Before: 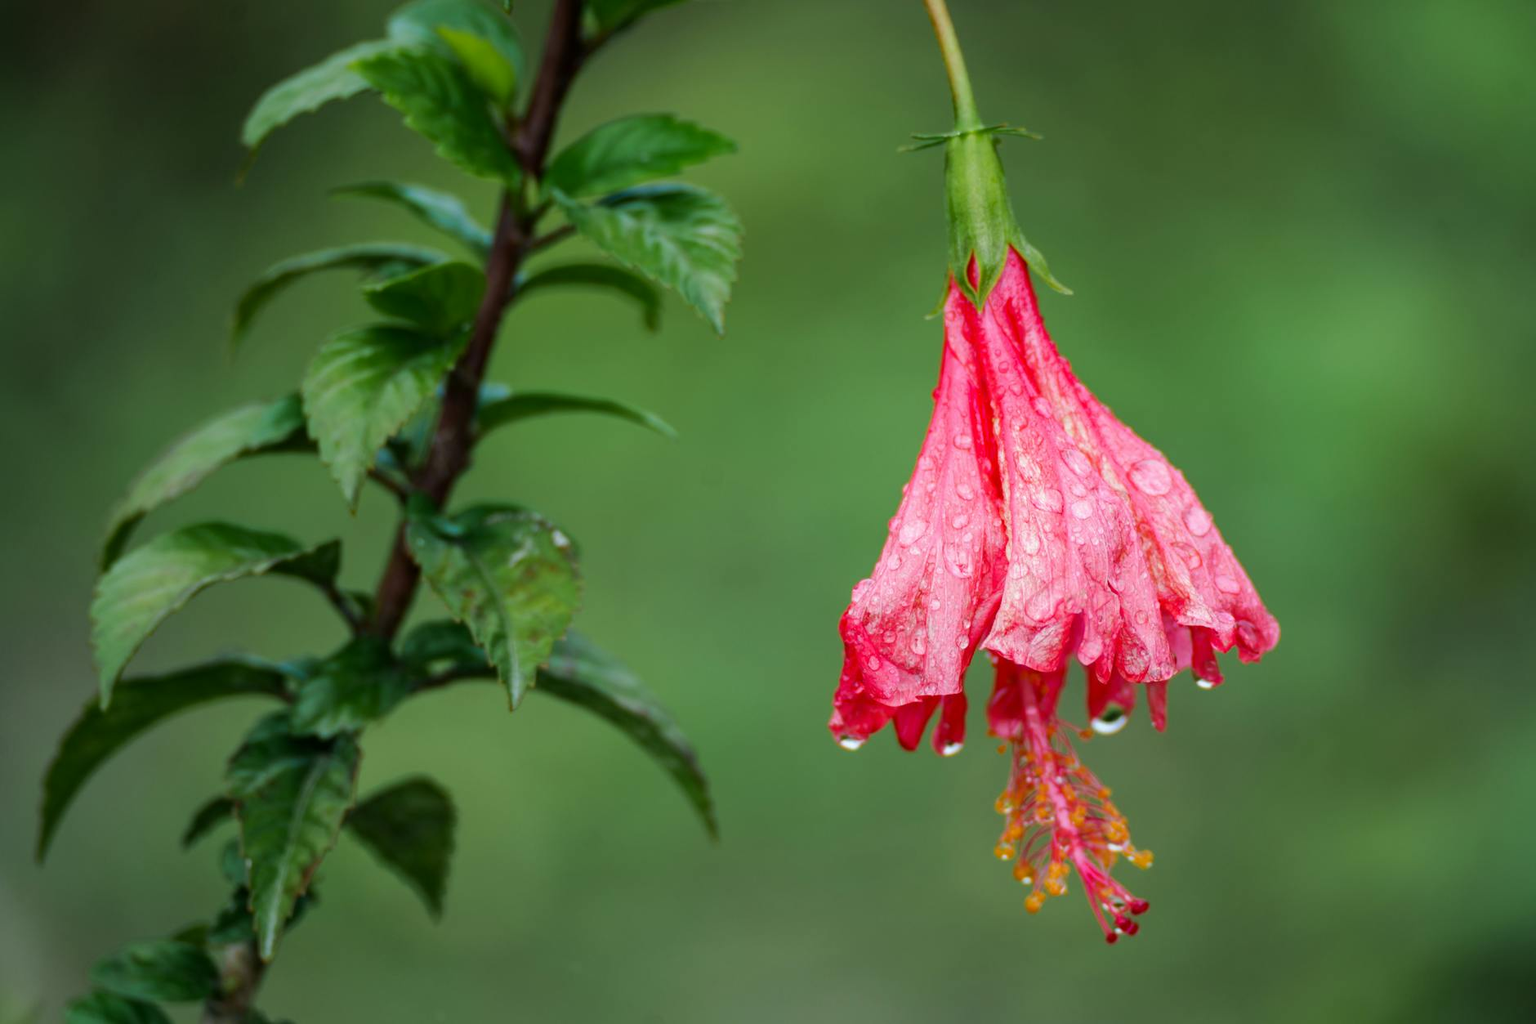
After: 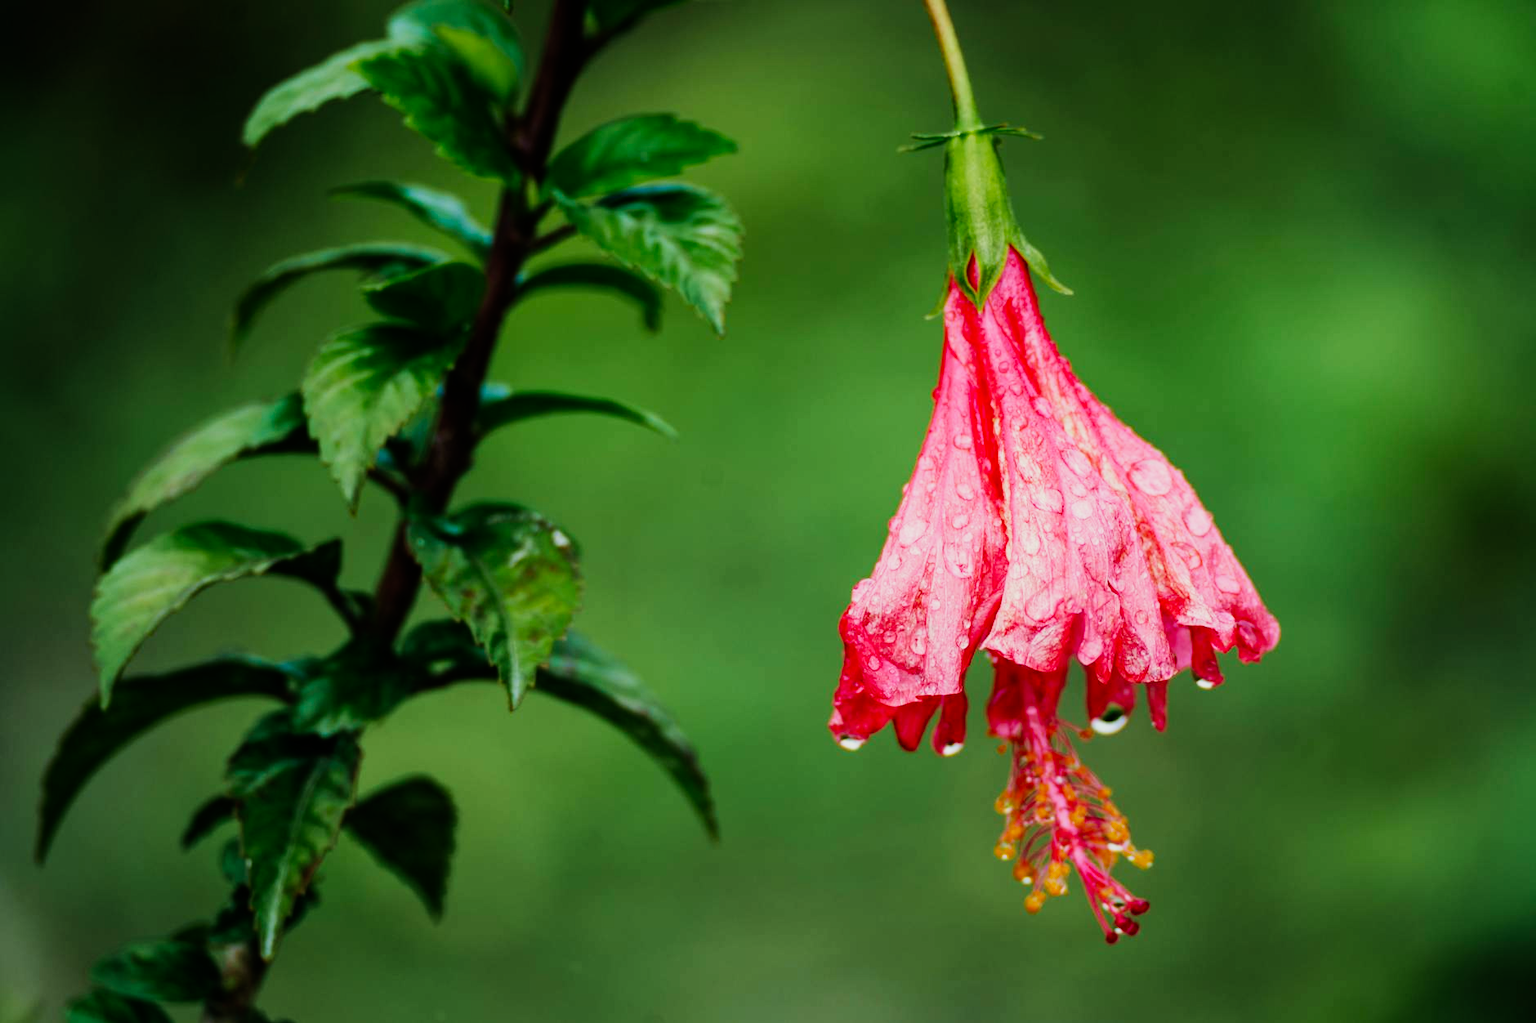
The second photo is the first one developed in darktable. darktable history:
color correction: highlights b* 3
contrast brightness saturation: contrast 0.01, saturation -0.05
velvia: on, module defaults
sigmoid: contrast 2, skew -0.2, preserve hue 0%, red attenuation 0.1, red rotation 0.035, green attenuation 0.1, green rotation -0.017, blue attenuation 0.15, blue rotation -0.052, base primaries Rec2020
